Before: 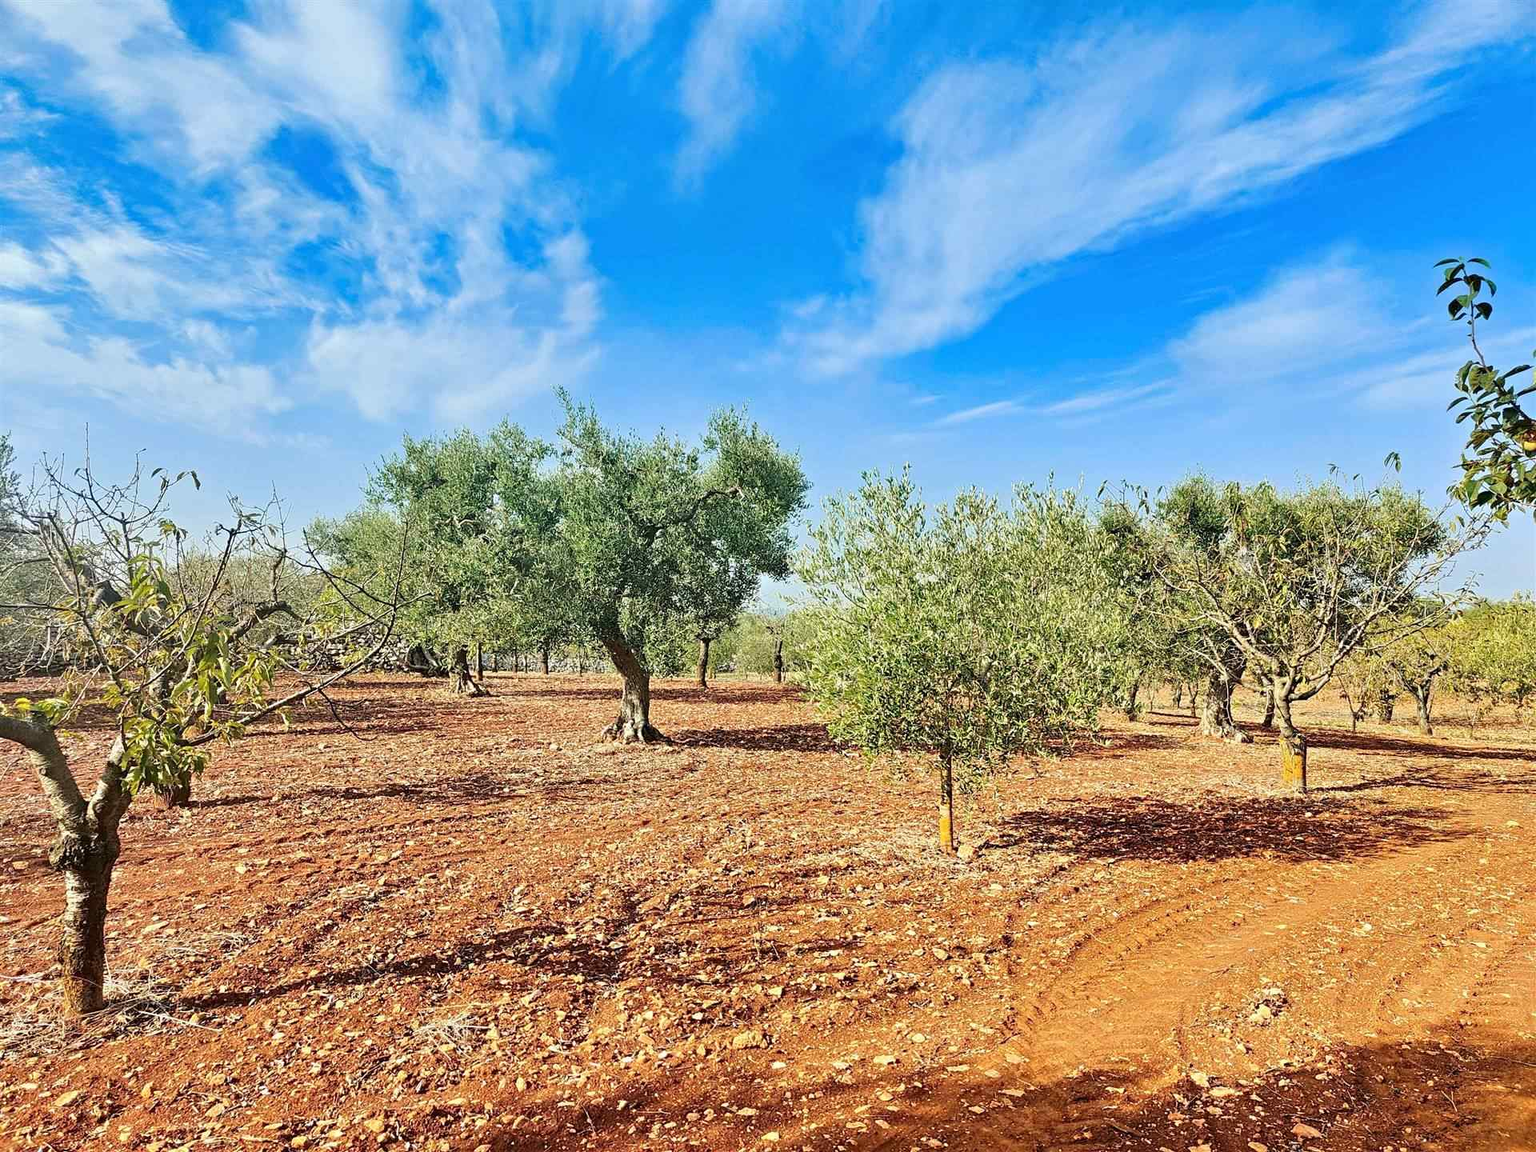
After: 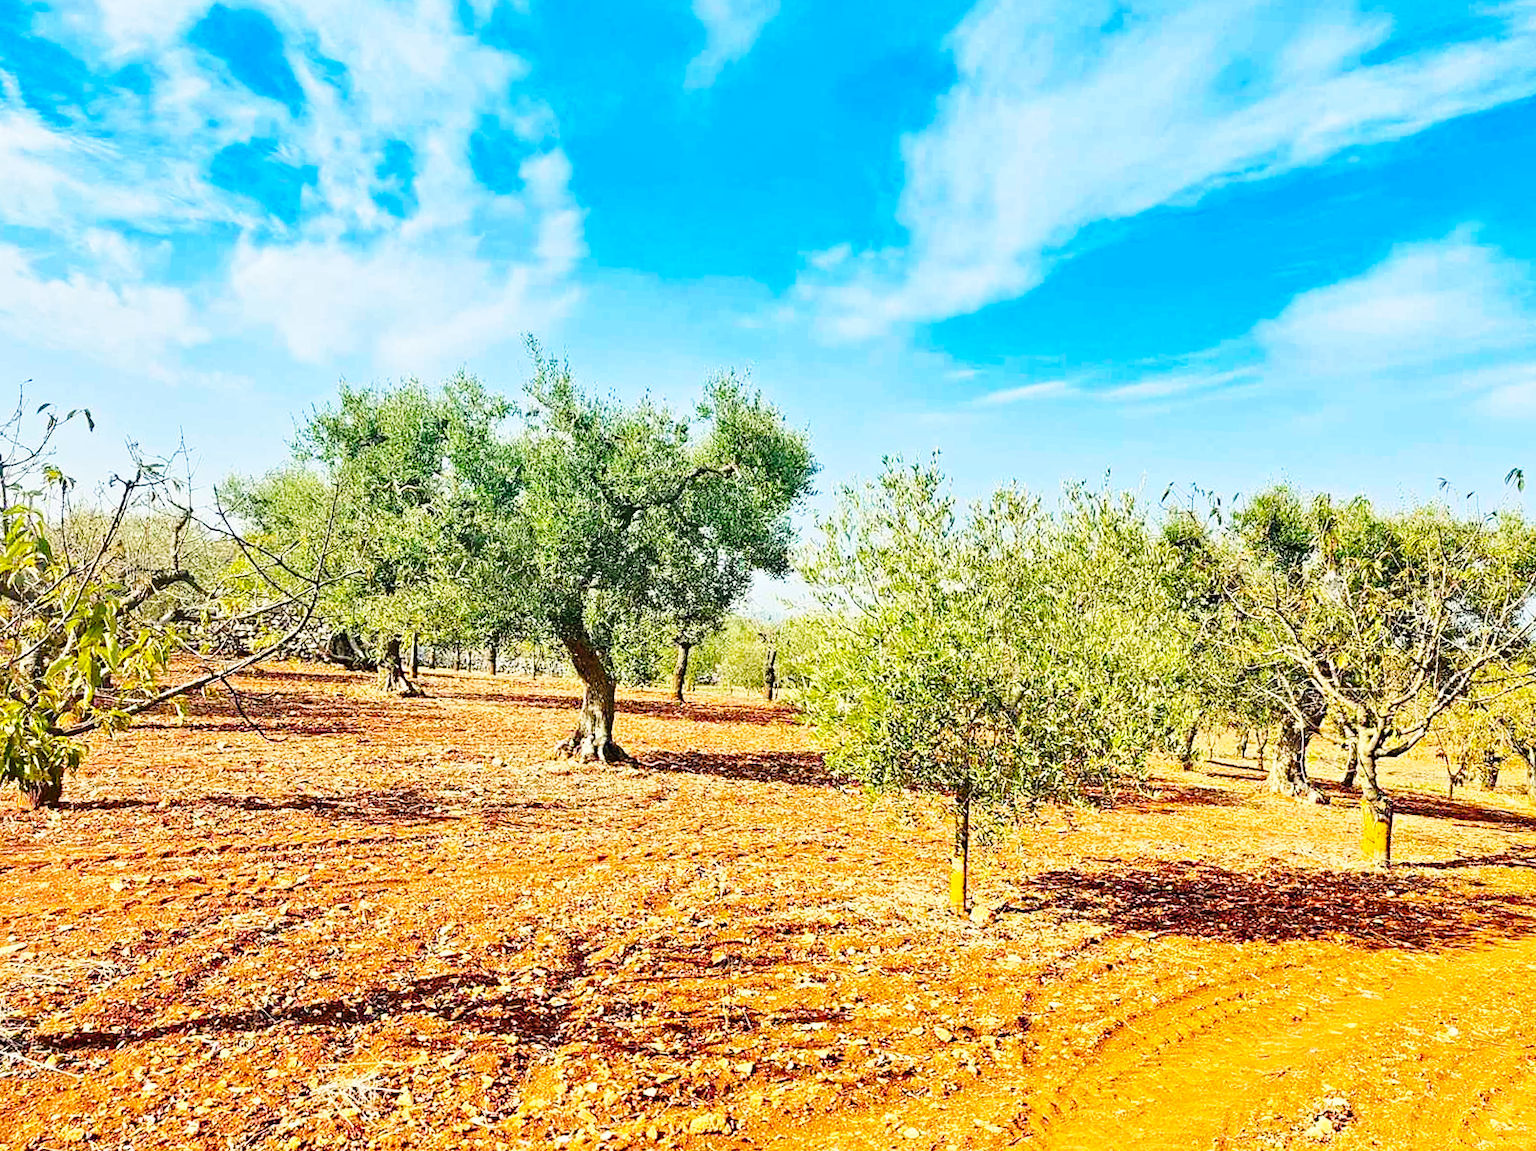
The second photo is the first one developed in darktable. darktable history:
color balance rgb: perceptual saturation grading › global saturation 25%, global vibrance 20%
color calibration: x 0.342, y 0.355, temperature 5146 K
crop and rotate: angle -3.27°, left 5.211%, top 5.211%, right 4.607%, bottom 4.607%
base curve: curves: ch0 [(0, 0) (0.028, 0.03) (0.121, 0.232) (0.46, 0.748) (0.859, 0.968) (1, 1)], preserve colors none
